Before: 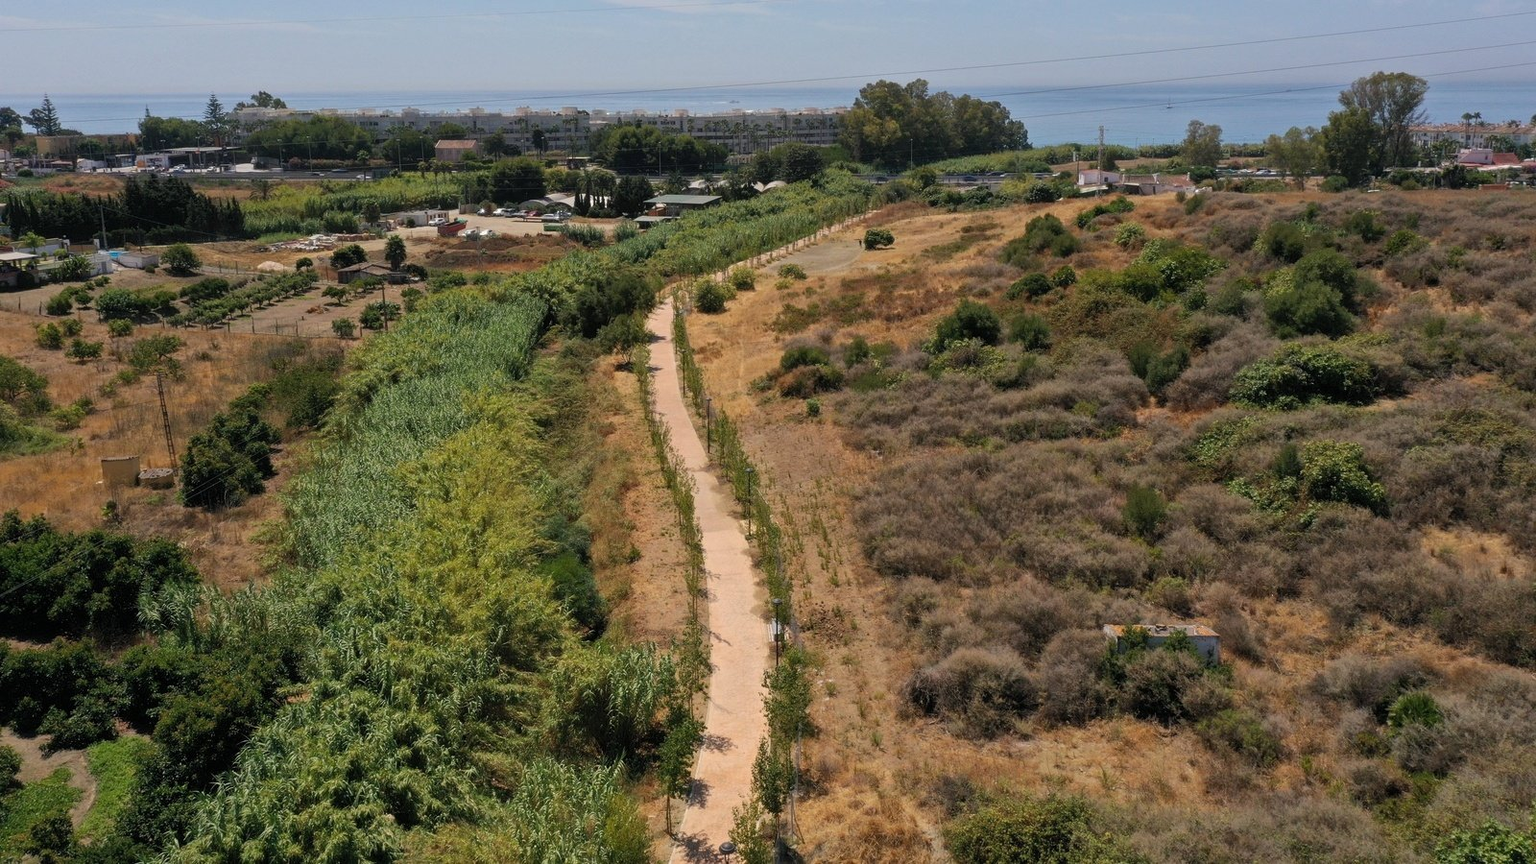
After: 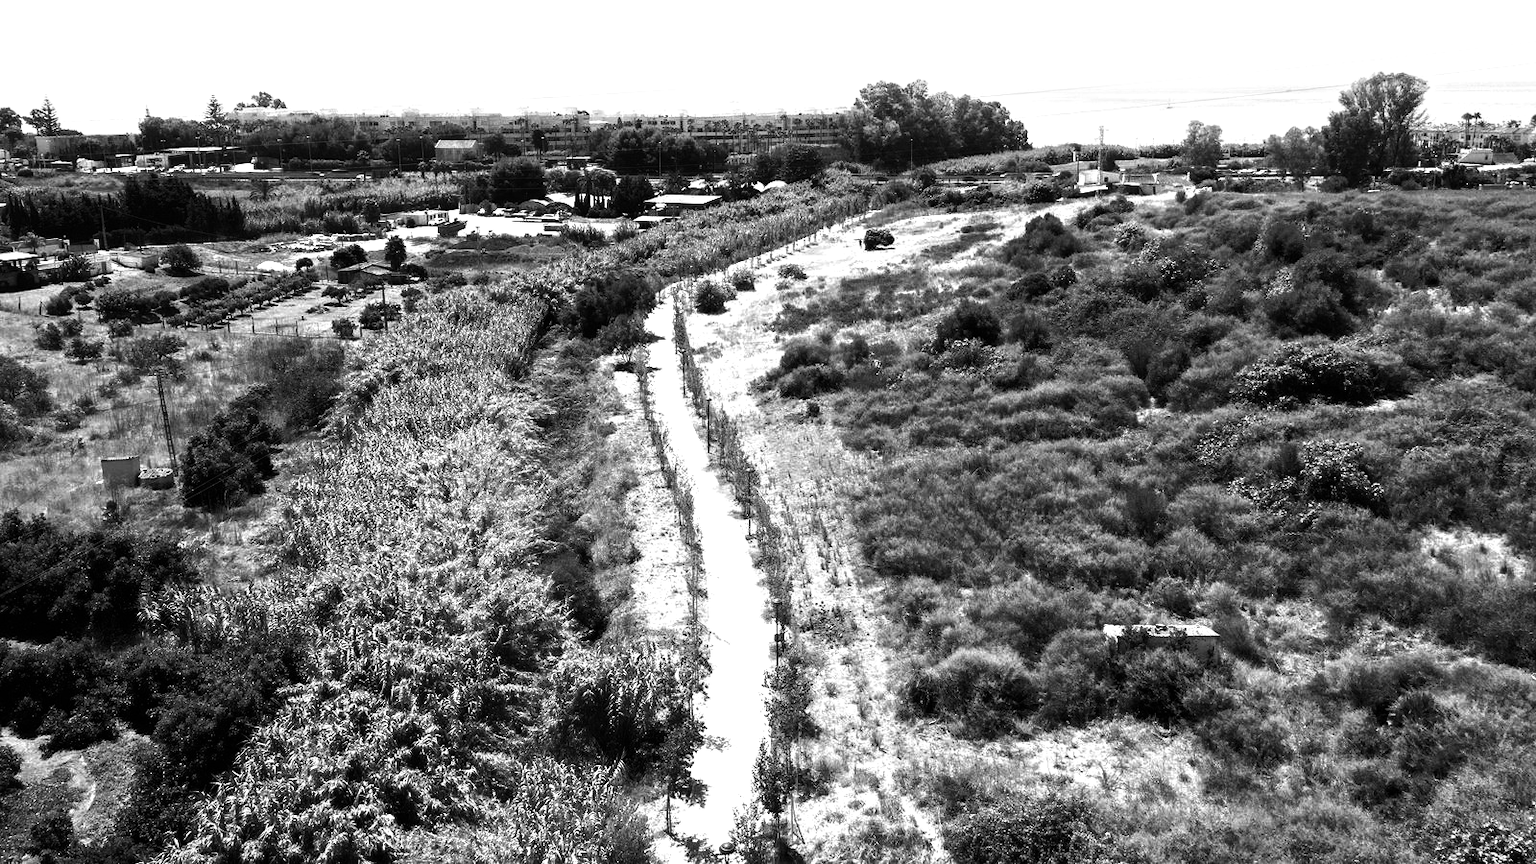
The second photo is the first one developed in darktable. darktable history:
shadows and highlights: shadows -23.08, highlights 46.15, soften with gaussian
exposure: black level correction 0, exposure 1.9 EV, compensate highlight preservation false
velvia: strength 15%
contrast brightness saturation: contrast -0.03, brightness -0.59, saturation -1
